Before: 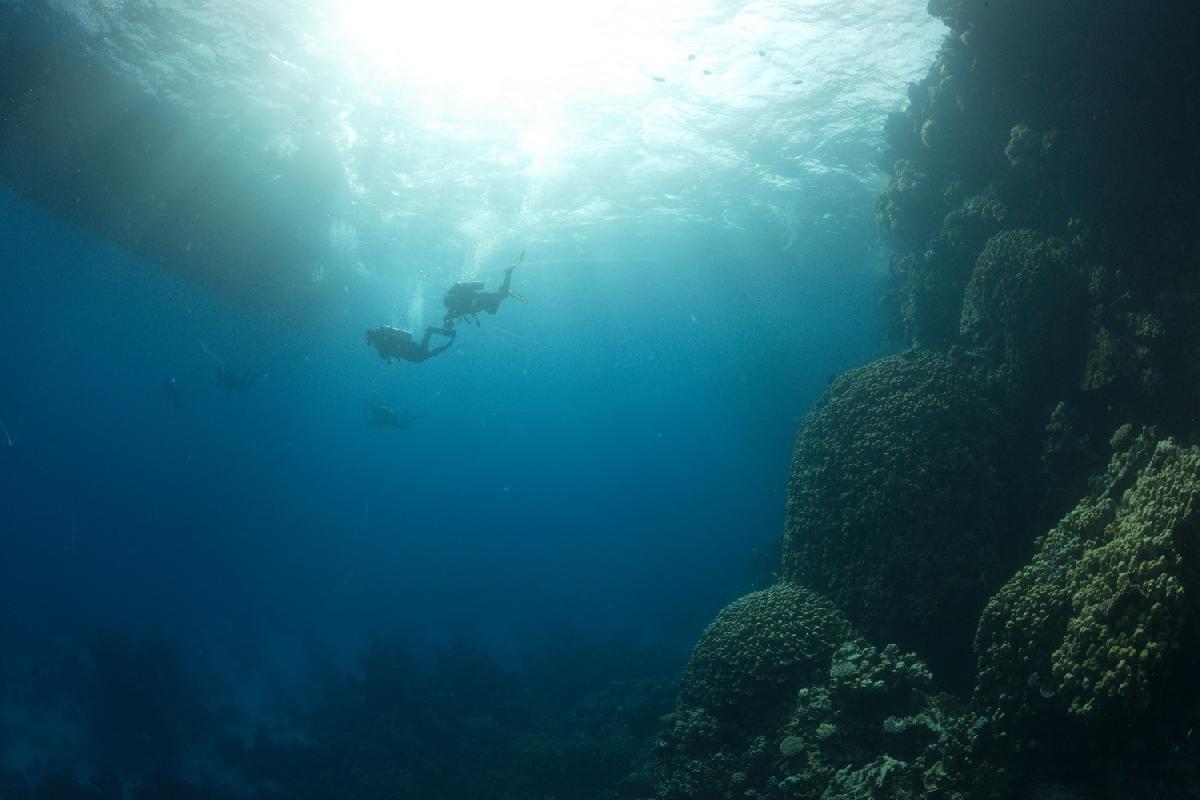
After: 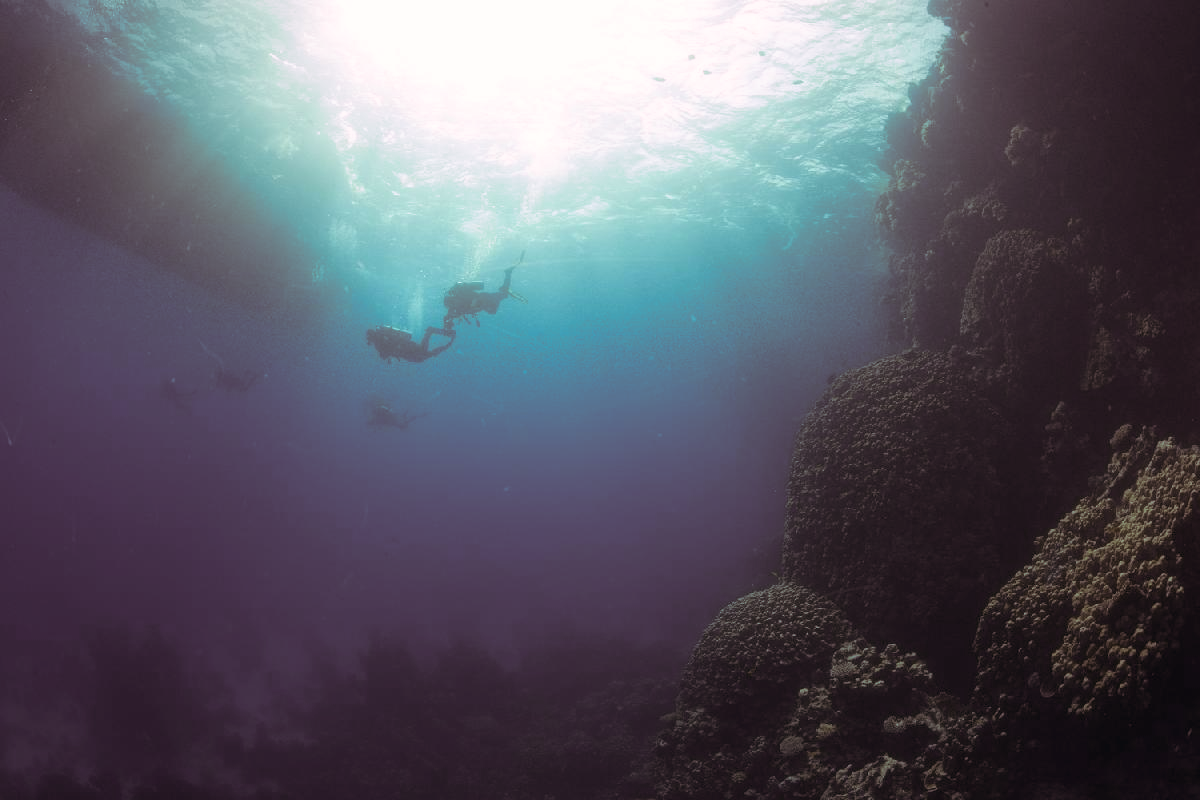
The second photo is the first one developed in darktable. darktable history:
split-toning: highlights › hue 298.8°, highlights › saturation 0.73, compress 41.76%
color correction: highlights a* 5.38, highlights b* 5.3, shadows a* -4.26, shadows b* -5.11
